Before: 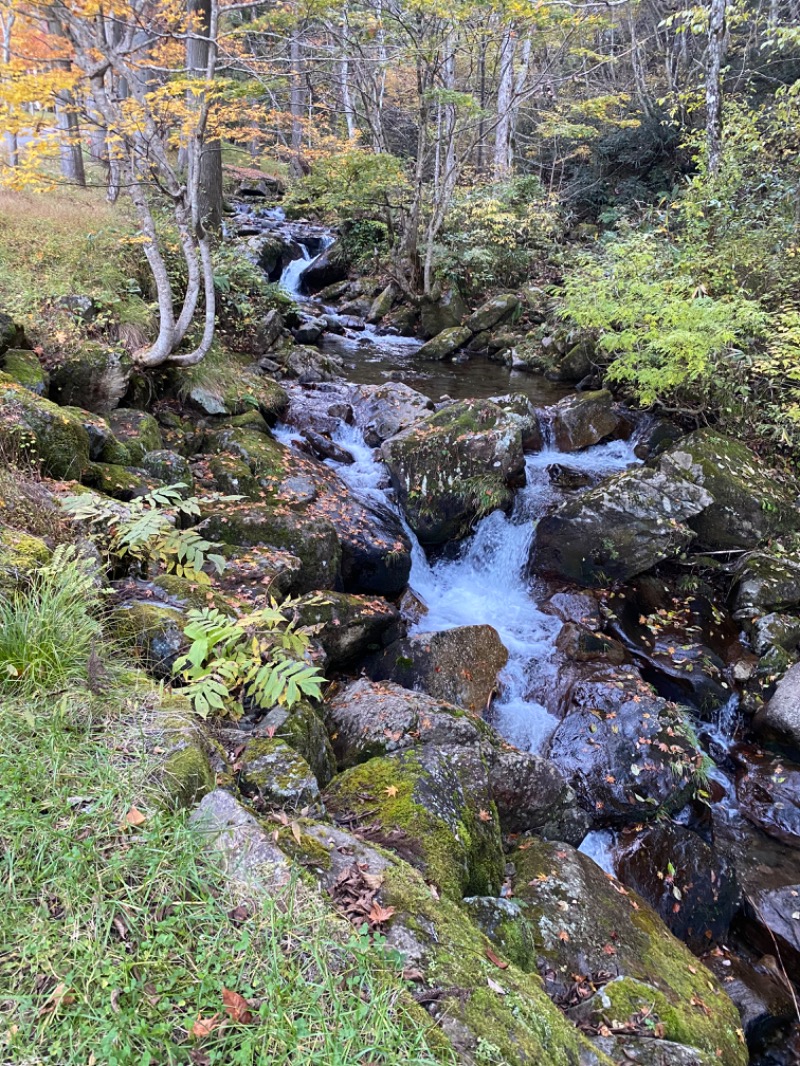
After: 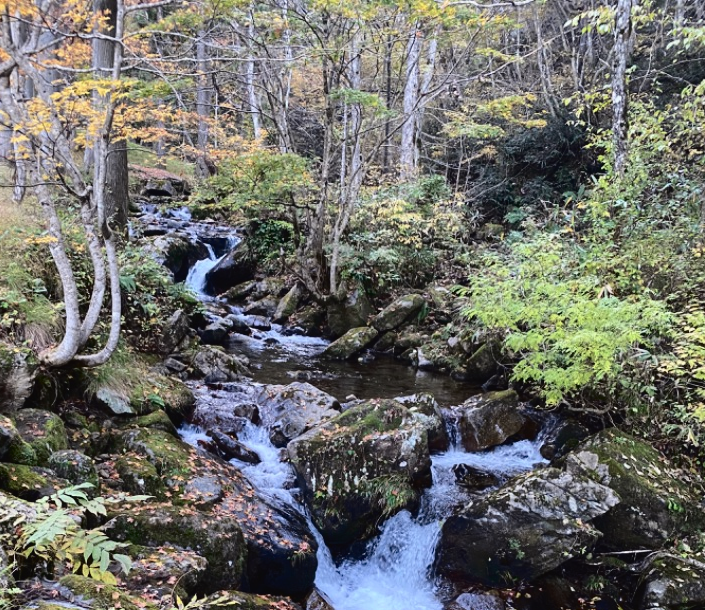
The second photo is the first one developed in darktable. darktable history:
tone curve: curves: ch0 [(0, 0.023) (0.132, 0.075) (0.241, 0.178) (0.487, 0.491) (0.782, 0.8) (1, 0.989)]; ch1 [(0, 0) (0.396, 0.369) (0.467, 0.454) (0.498, 0.5) (0.518, 0.517) (0.57, 0.586) (0.619, 0.663) (0.692, 0.744) (1, 1)]; ch2 [(0, 0) (0.427, 0.416) (0.483, 0.481) (0.503, 0.503) (0.526, 0.527) (0.563, 0.573) (0.632, 0.667) (0.705, 0.737) (0.985, 0.966)], color space Lab, independent channels
crop and rotate: left 11.812%, bottom 42.776%
color balance: input saturation 80.07%
